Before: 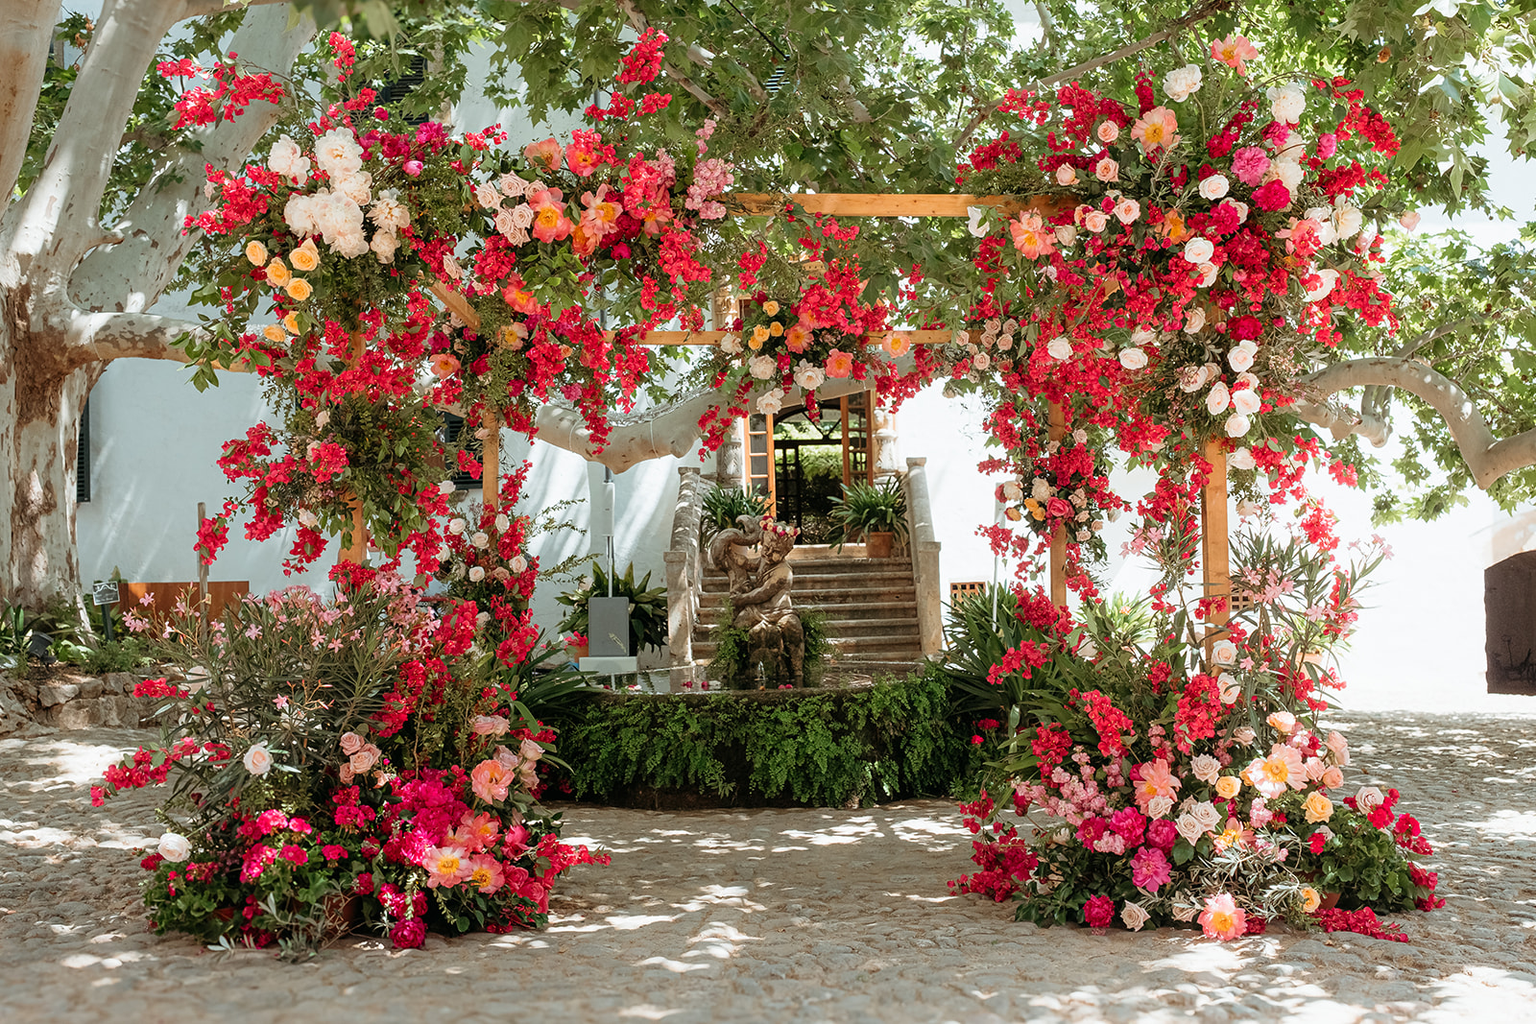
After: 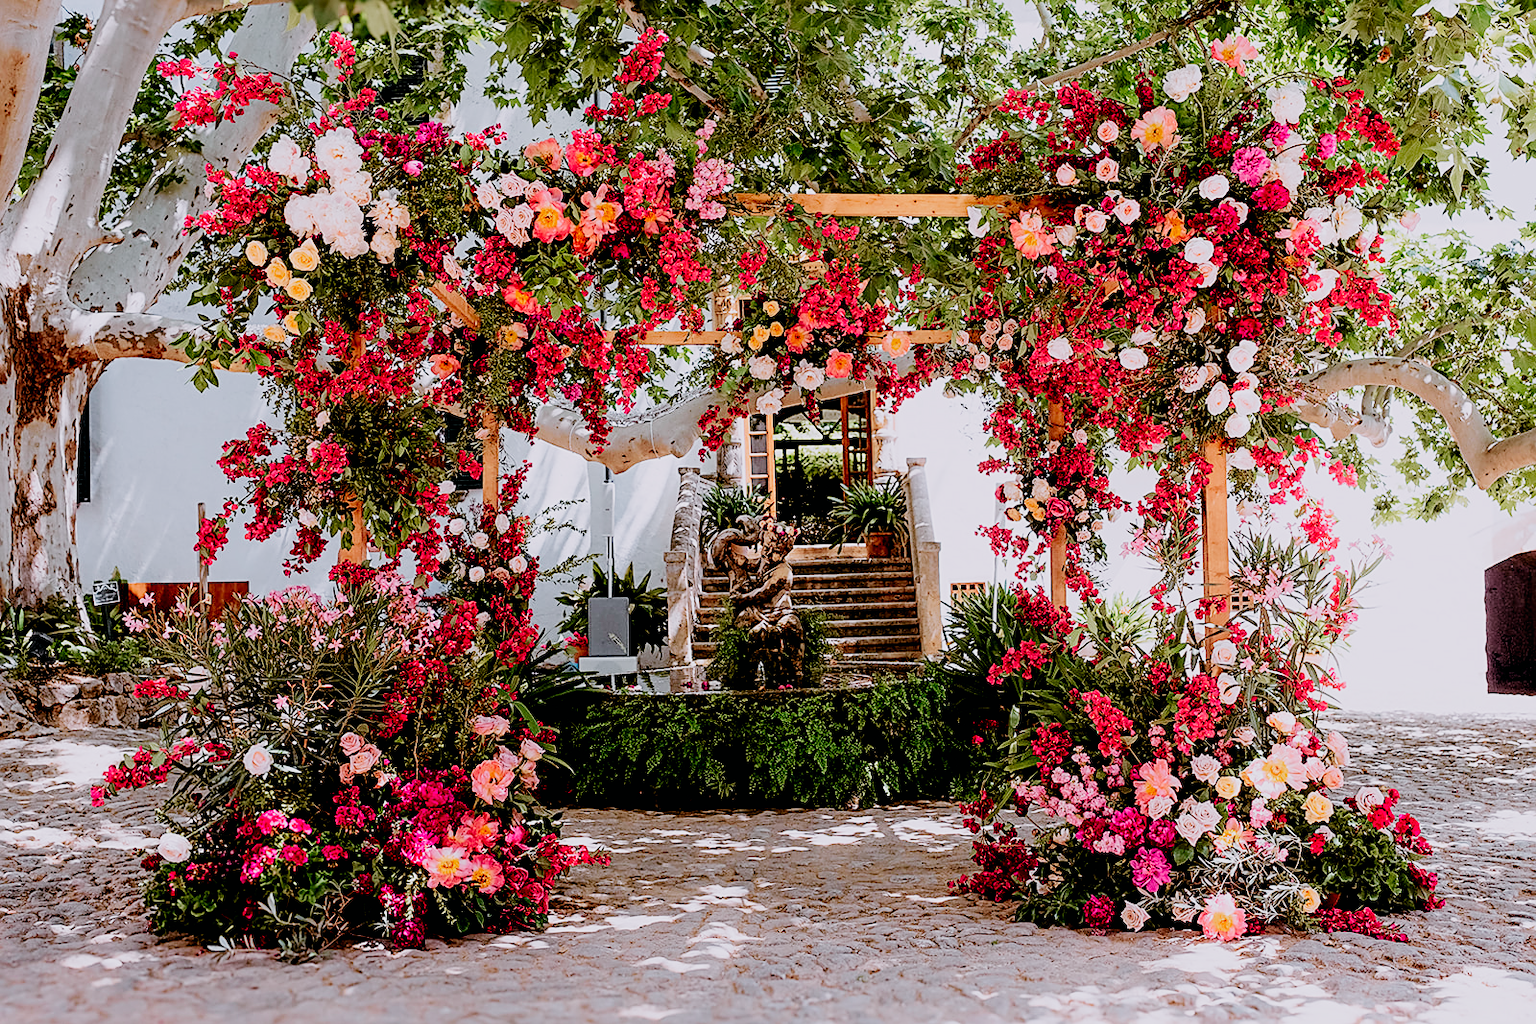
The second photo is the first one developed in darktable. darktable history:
tone curve: curves: ch0 [(0, 0) (0.058, 0.027) (0.214, 0.183) (0.304, 0.288) (0.51, 0.549) (0.658, 0.7) (0.741, 0.775) (0.844, 0.866) (0.986, 0.957)]; ch1 [(0, 0) (0.172, 0.123) (0.312, 0.296) (0.437, 0.429) (0.471, 0.469) (0.502, 0.5) (0.513, 0.515) (0.572, 0.603) (0.617, 0.653) (0.68, 0.724) (0.889, 0.924) (1, 1)]; ch2 [(0, 0) (0.411, 0.424) (0.489, 0.49) (0.502, 0.5) (0.517, 0.519) (0.549, 0.578) (0.604, 0.628) (0.693, 0.686) (1, 1)], color space Lab, independent channels, preserve colors none
sharpen: on, module defaults
white balance: red 1.042, blue 1.17
filmic rgb: black relative exposure -2.85 EV, white relative exposure 4.56 EV, hardness 1.77, contrast 1.25, preserve chrominance no, color science v5 (2021)
